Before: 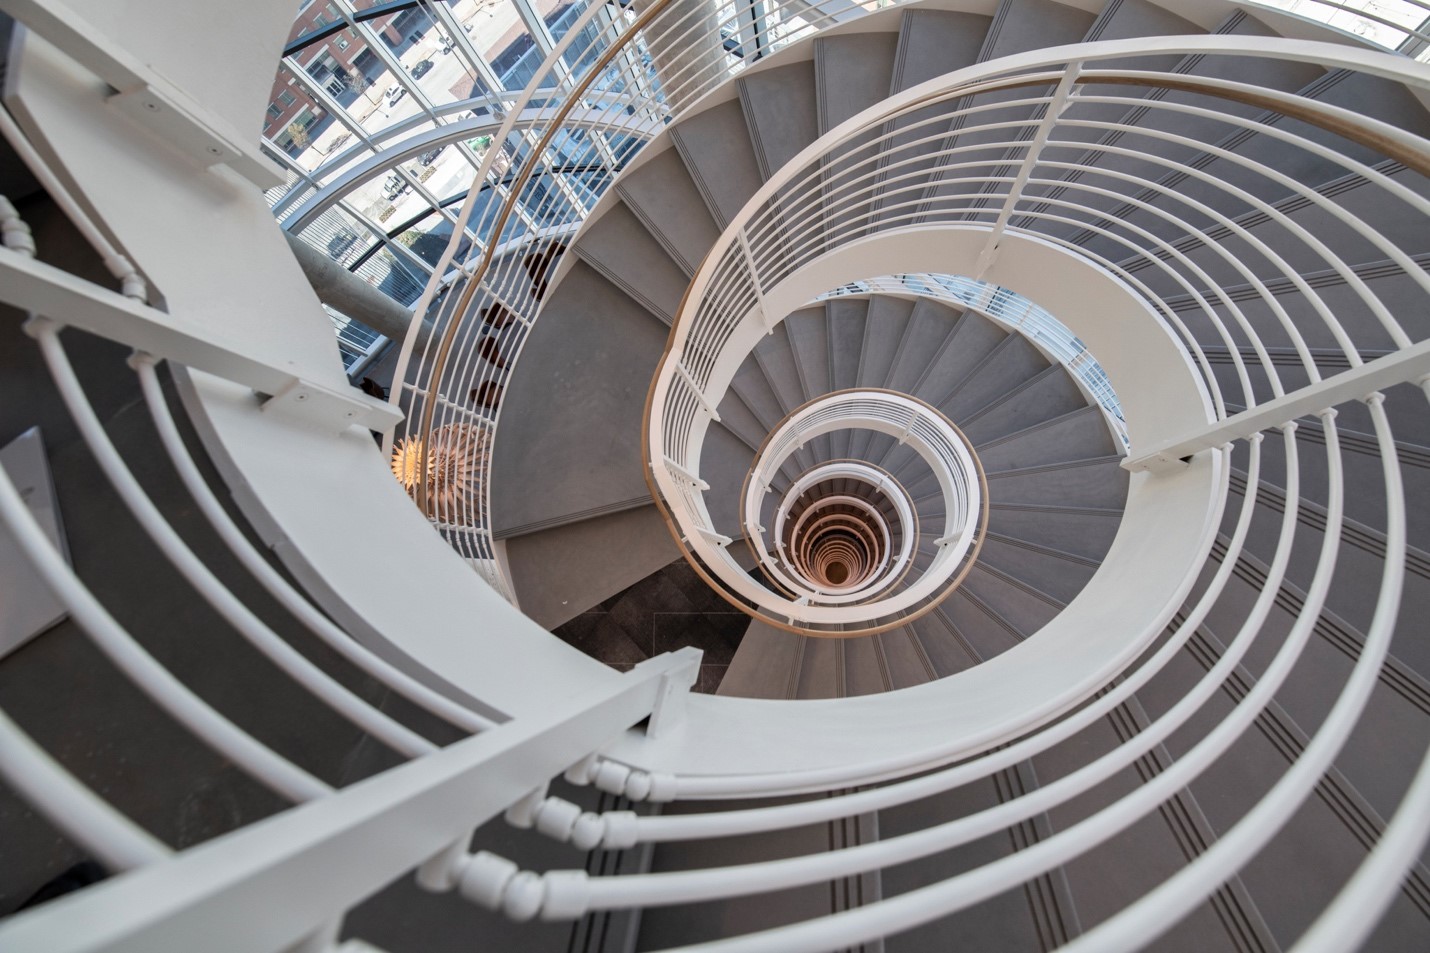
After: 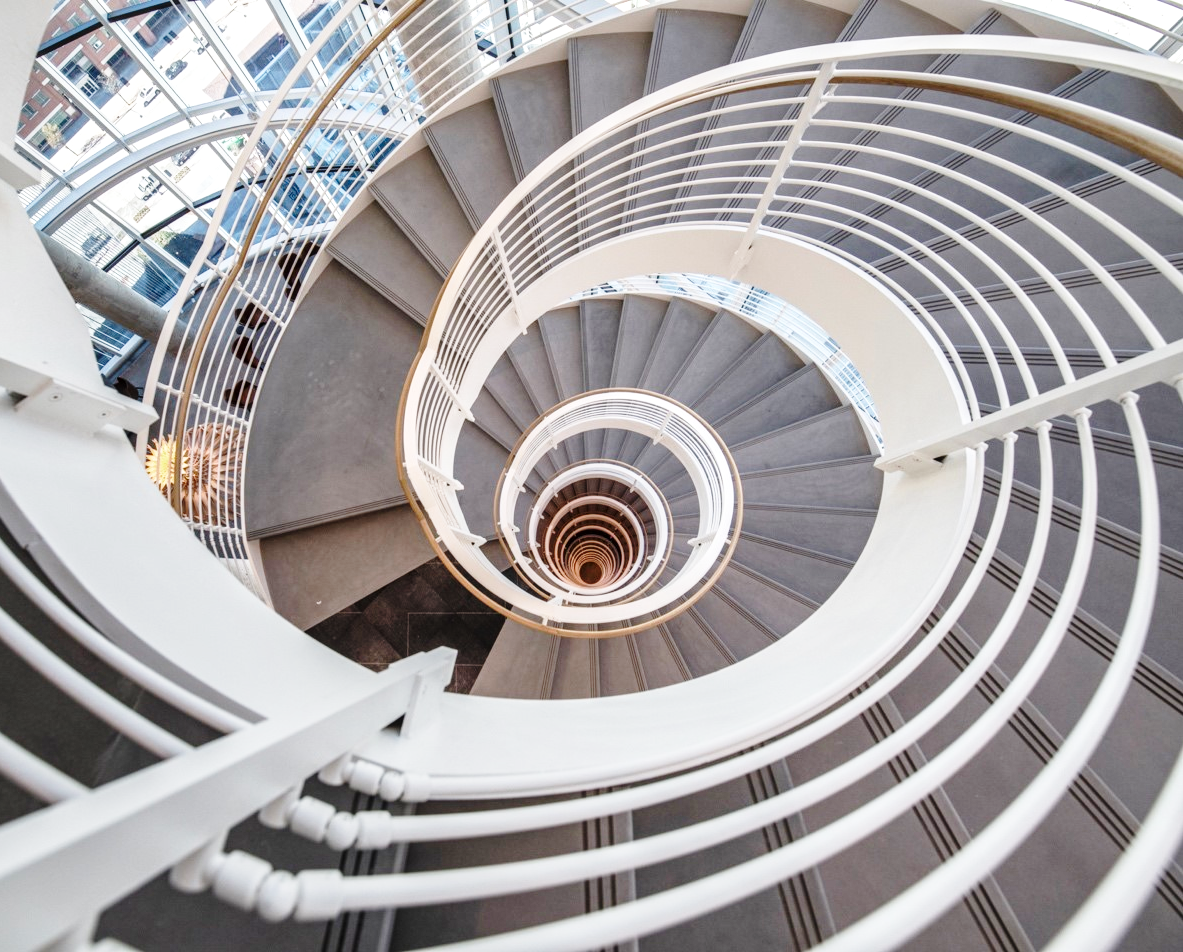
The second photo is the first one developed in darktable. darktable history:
local contrast: on, module defaults
color zones: curves: ch2 [(0, 0.5) (0.143, 0.517) (0.286, 0.571) (0.429, 0.522) (0.571, 0.5) (0.714, 0.5) (0.857, 0.5) (1, 0.5)]
crop: left 17.261%, bottom 0.019%
base curve: curves: ch0 [(0, 0) (0.028, 0.03) (0.121, 0.232) (0.46, 0.748) (0.859, 0.968) (1, 1)], preserve colors none
